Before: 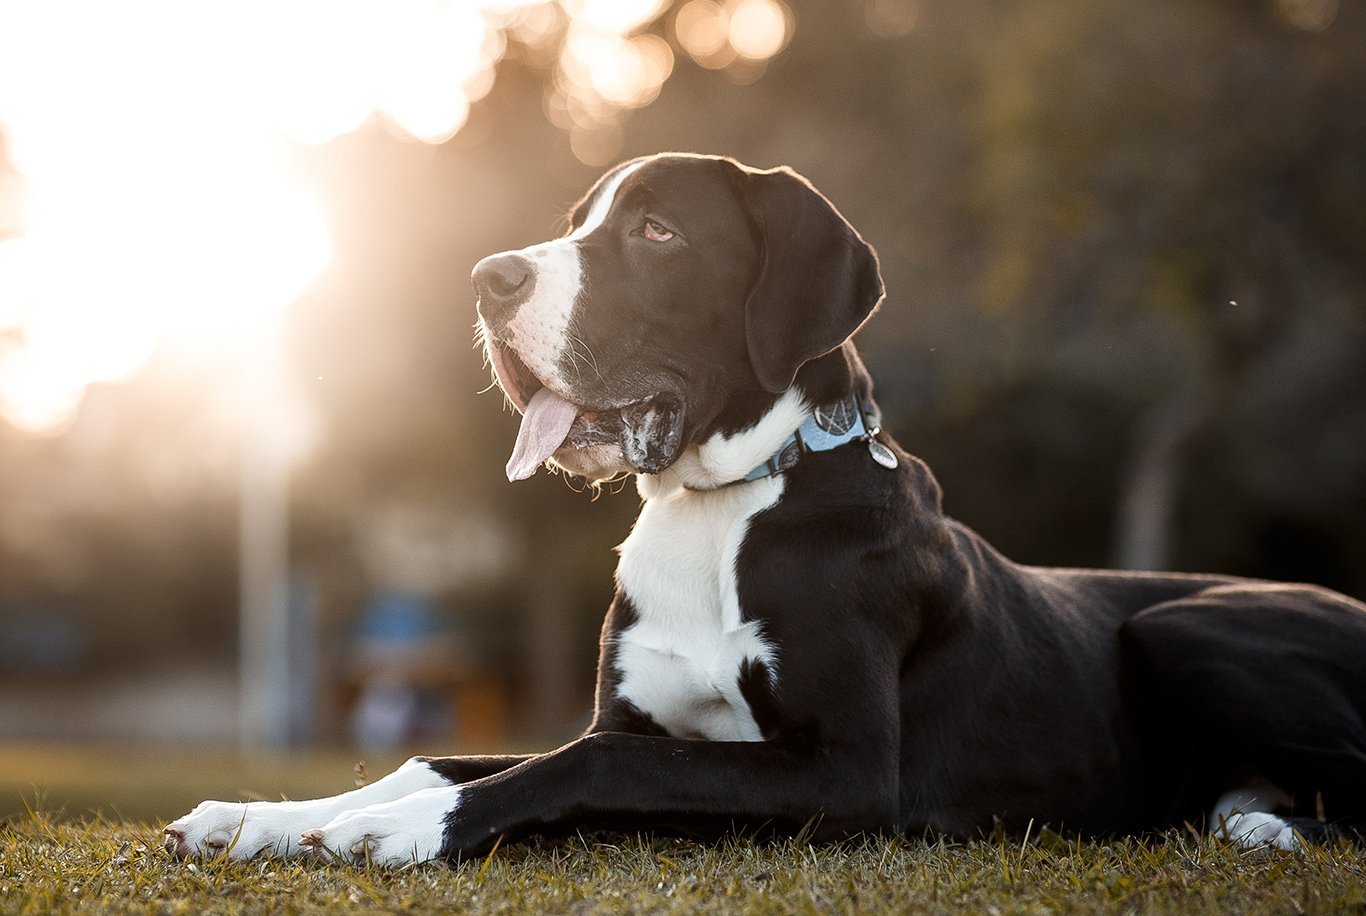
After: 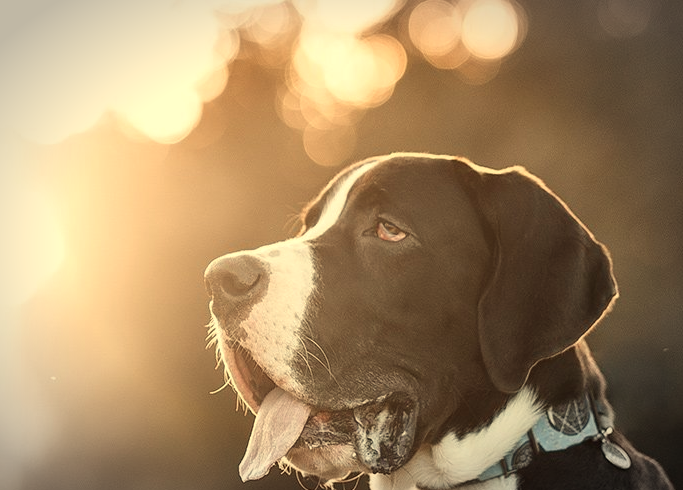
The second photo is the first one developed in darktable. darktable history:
vignetting: automatic ratio true
crop: left 19.556%, right 30.401%, bottom 46.458%
white balance: red 1.08, blue 0.791
